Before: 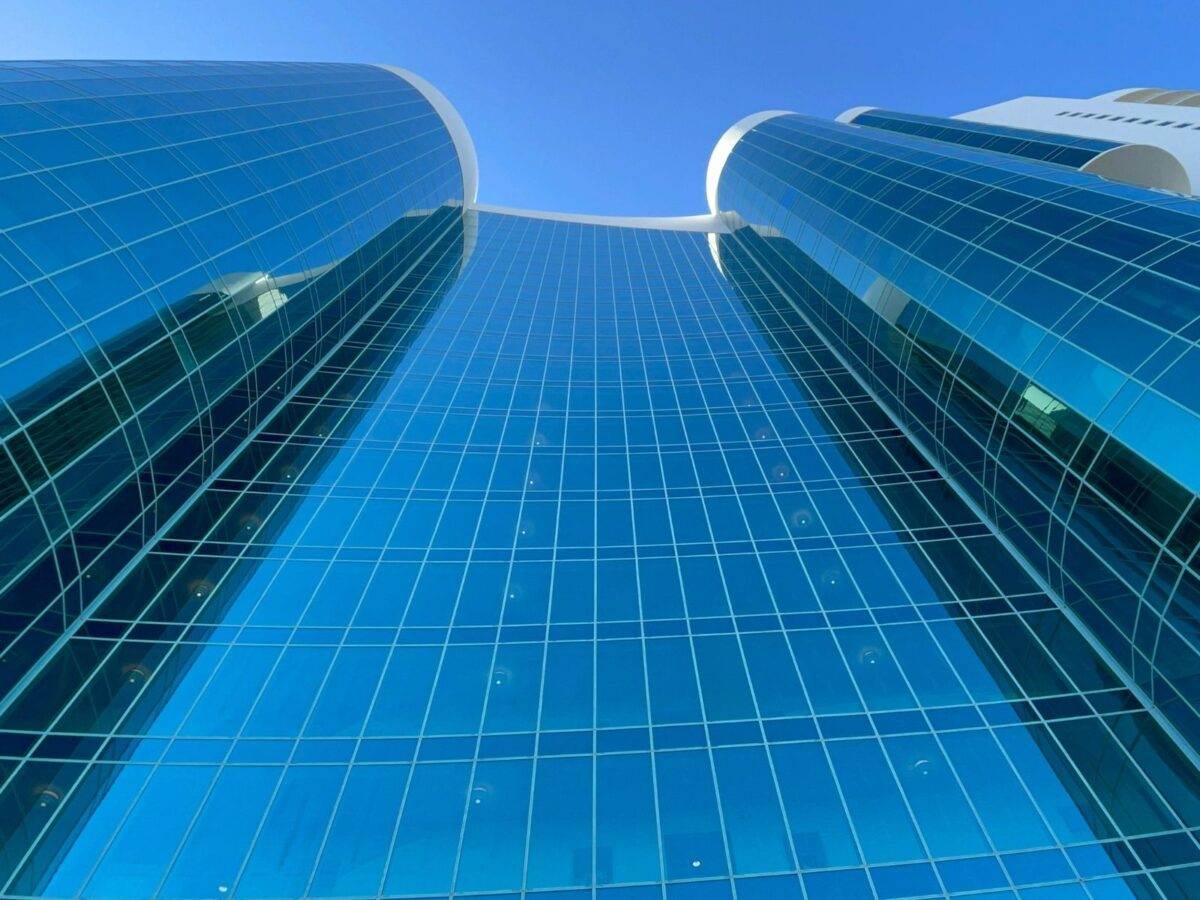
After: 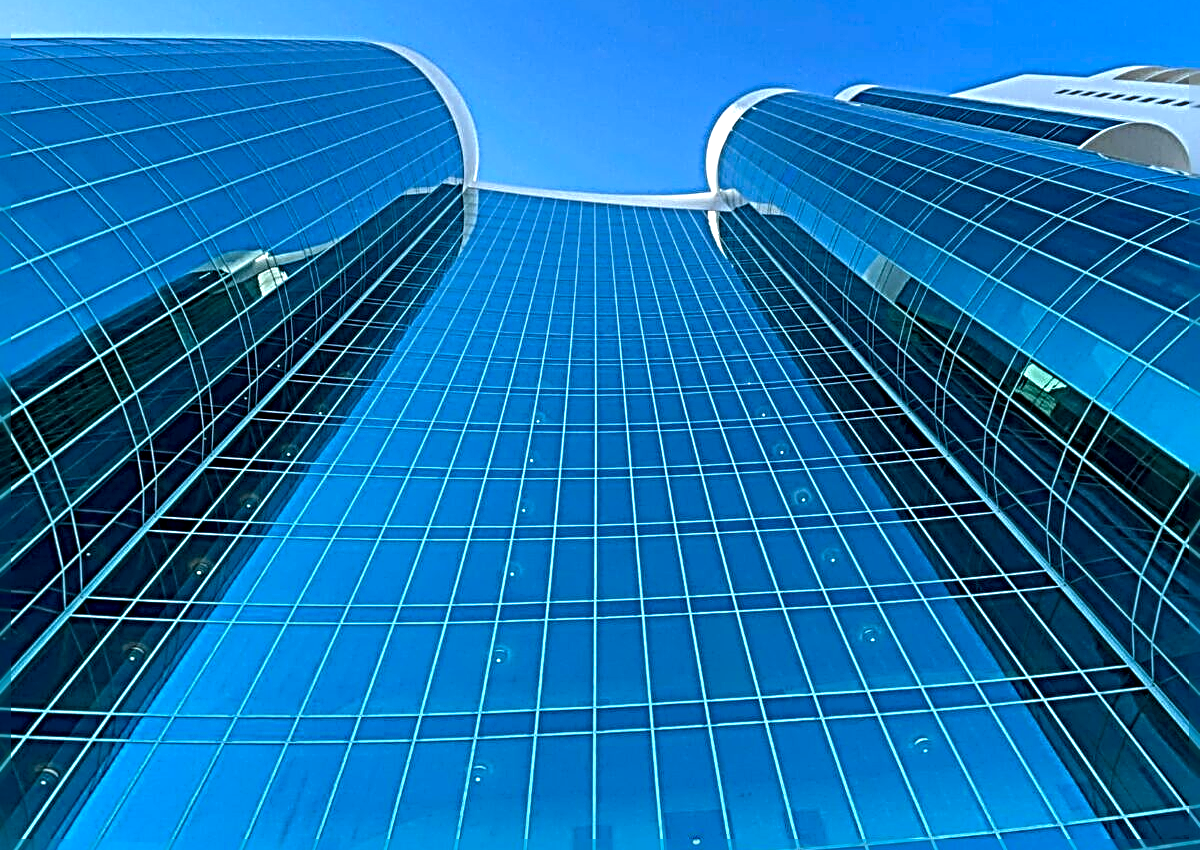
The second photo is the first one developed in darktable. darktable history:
crop and rotate: top 2.479%, bottom 3.018%
rotate and perspective: automatic cropping original format, crop left 0, crop top 0
color correction: highlights a* -0.137, highlights b* -5.91, shadows a* -0.137, shadows b* -0.137
local contrast: on, module defaults
sharpen: radius 4.001, amount 2
exposure: compensate highlight preservation false
color balance: contrast 8.5%, output saturation 105%
